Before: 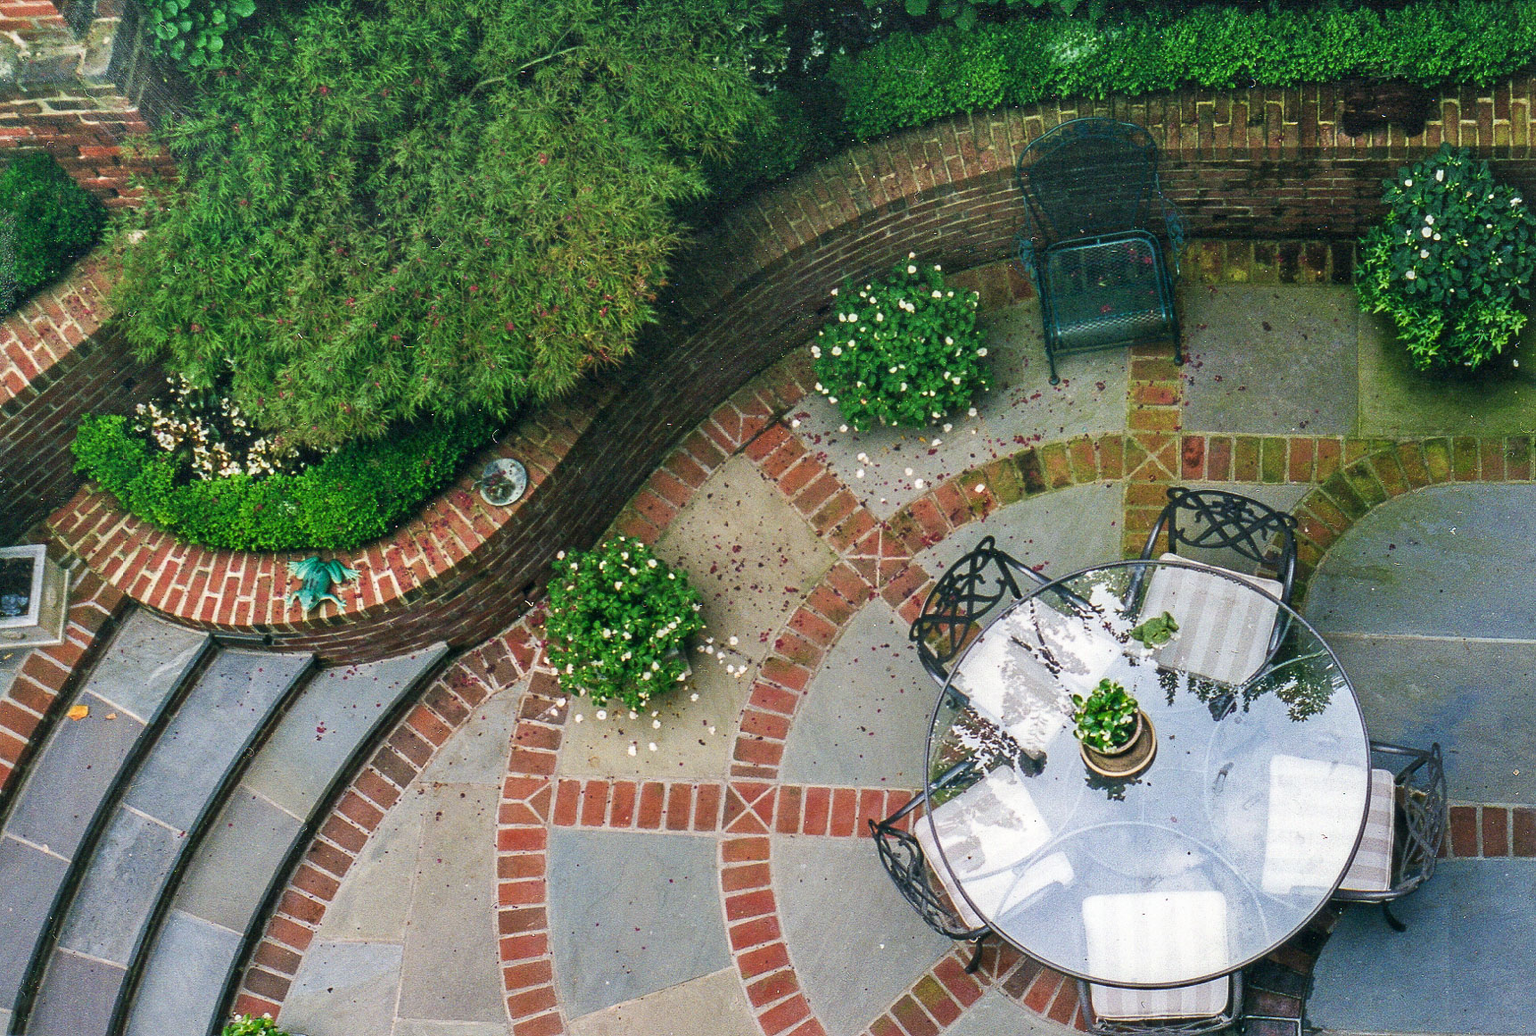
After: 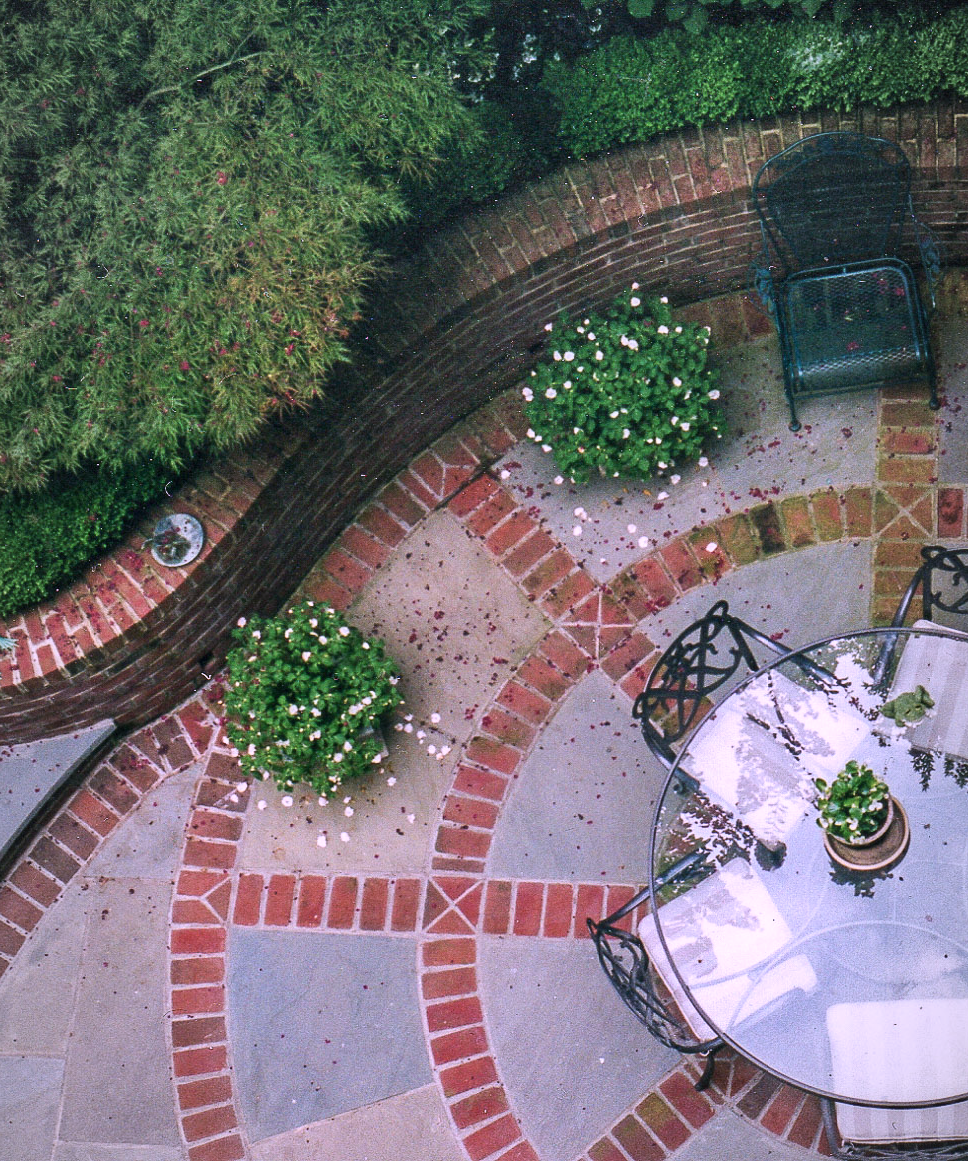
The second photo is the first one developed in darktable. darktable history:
vignetting: fall-off start 97%, fall-off radius 100%, width/height ratio 0.609, unbound false
color correction: highlights a* 15.03, highlights b* -25.07
crop and rotate: left 22.516%, right 21.234%
